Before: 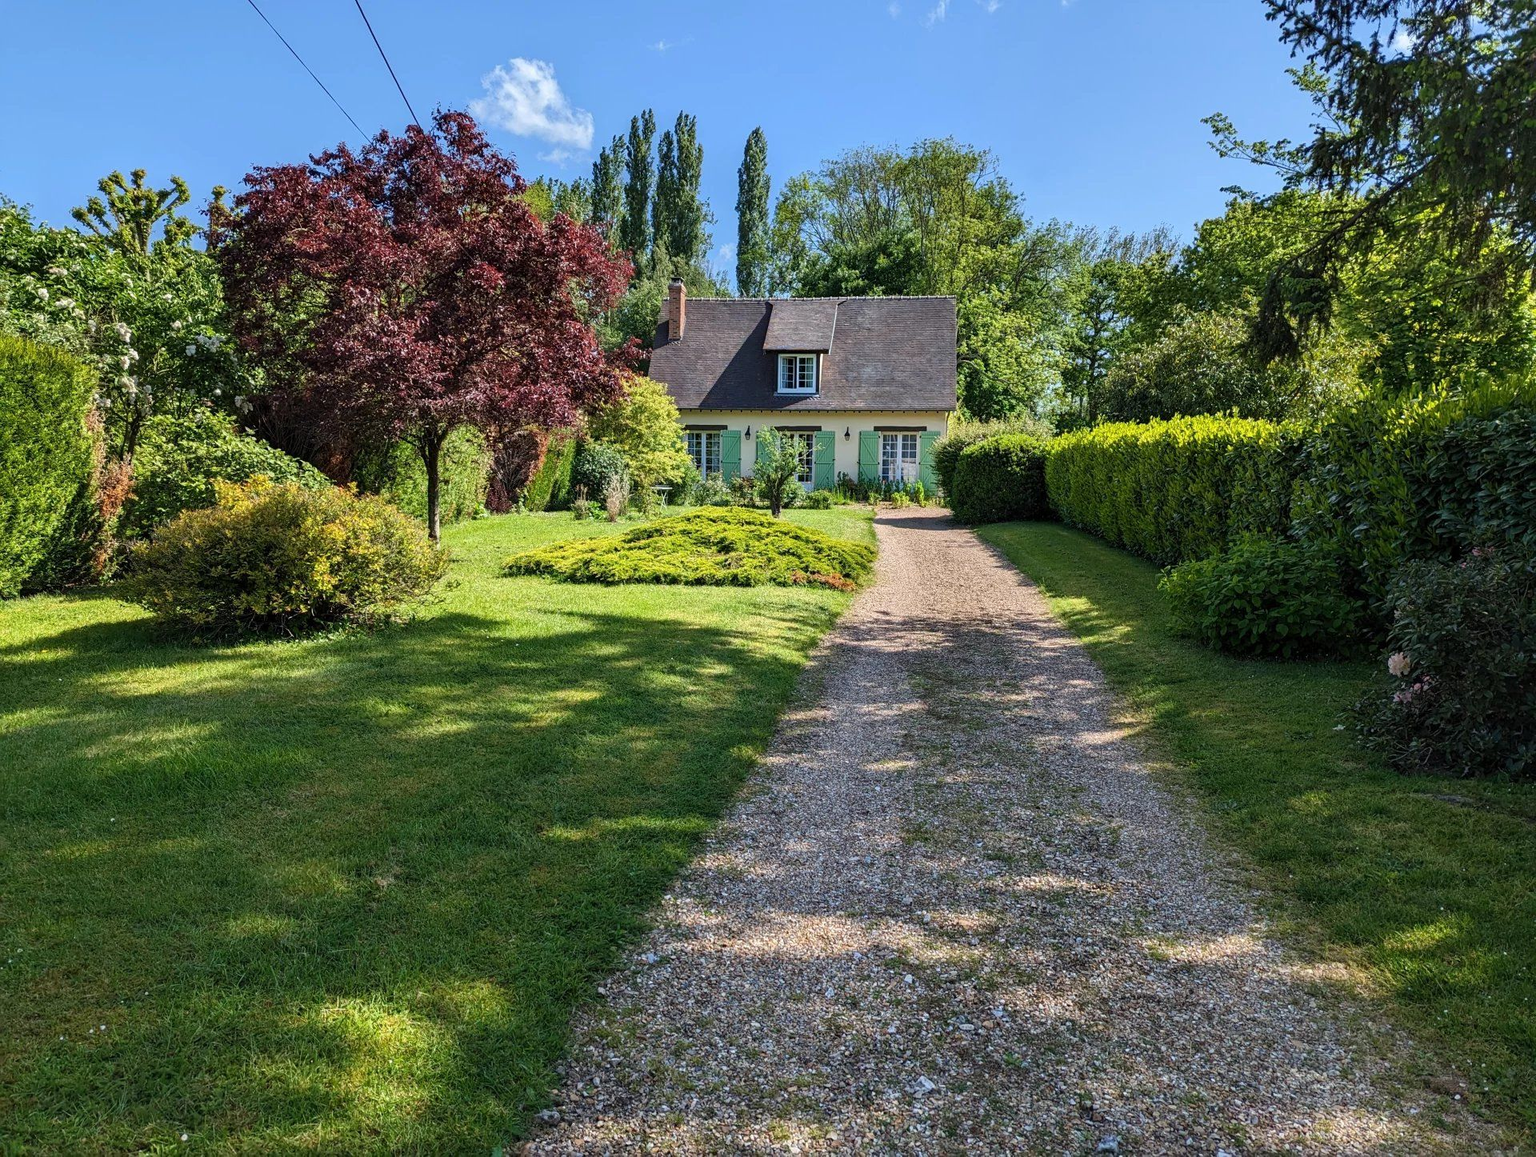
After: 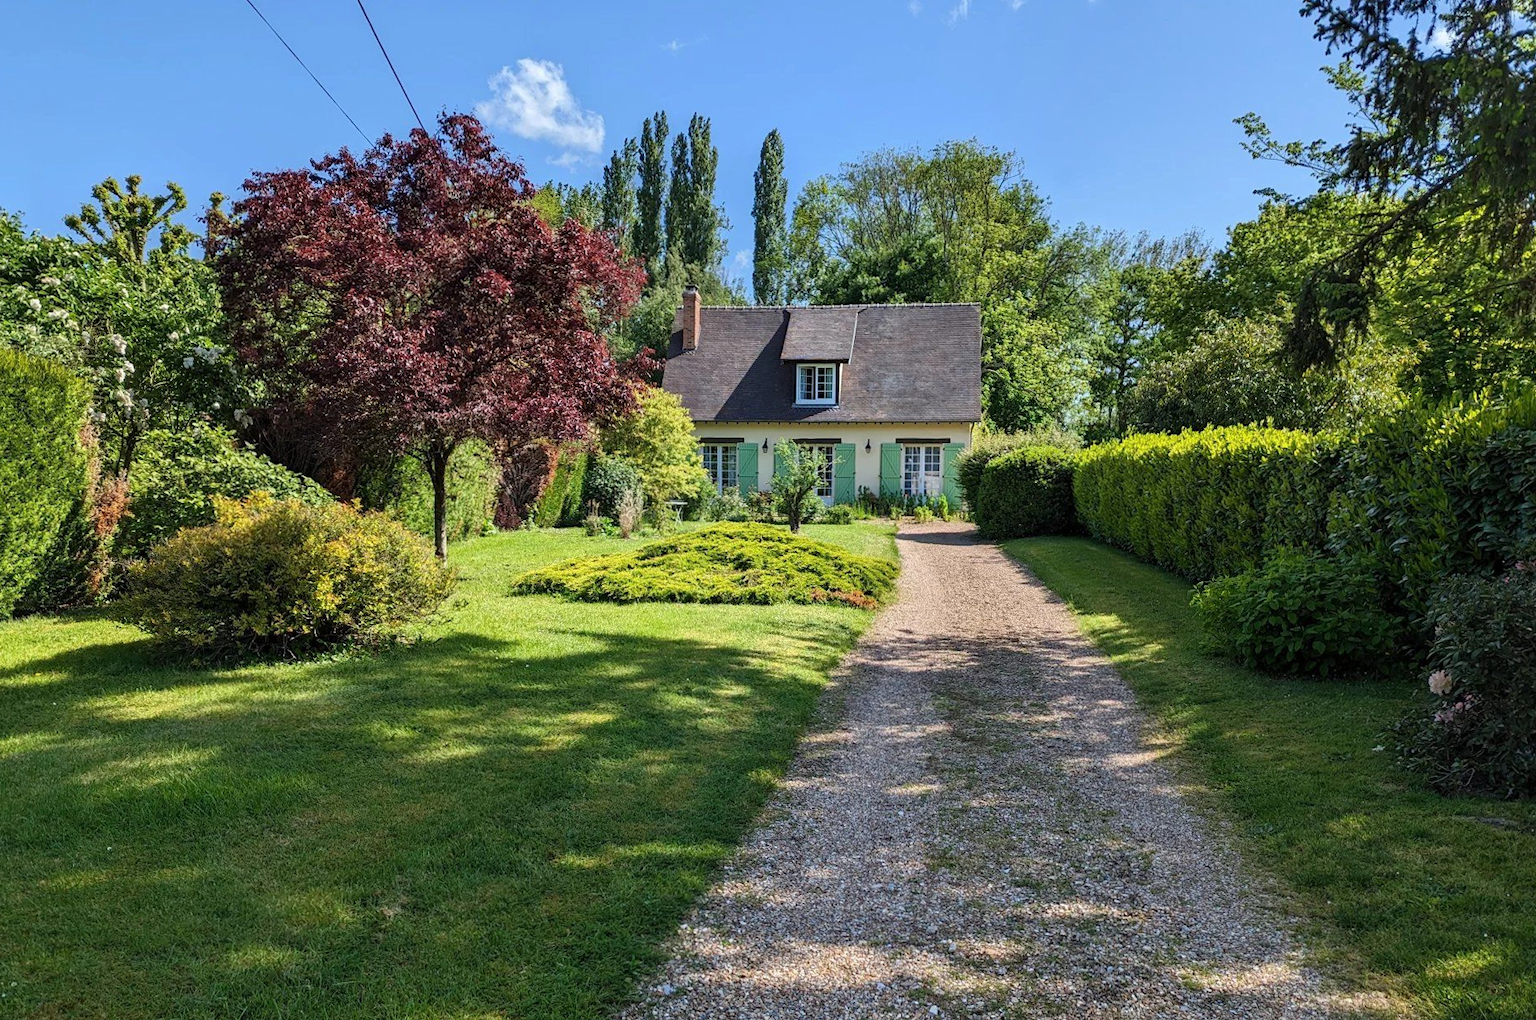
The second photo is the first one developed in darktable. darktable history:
crop and rotate: angle 0.218°, left 0.285%, right 2.561%, bottom 14.274%
tone equalizer: edges refinement/feathering 500, mask exposure compensation -1.57 EV, preserve details no
